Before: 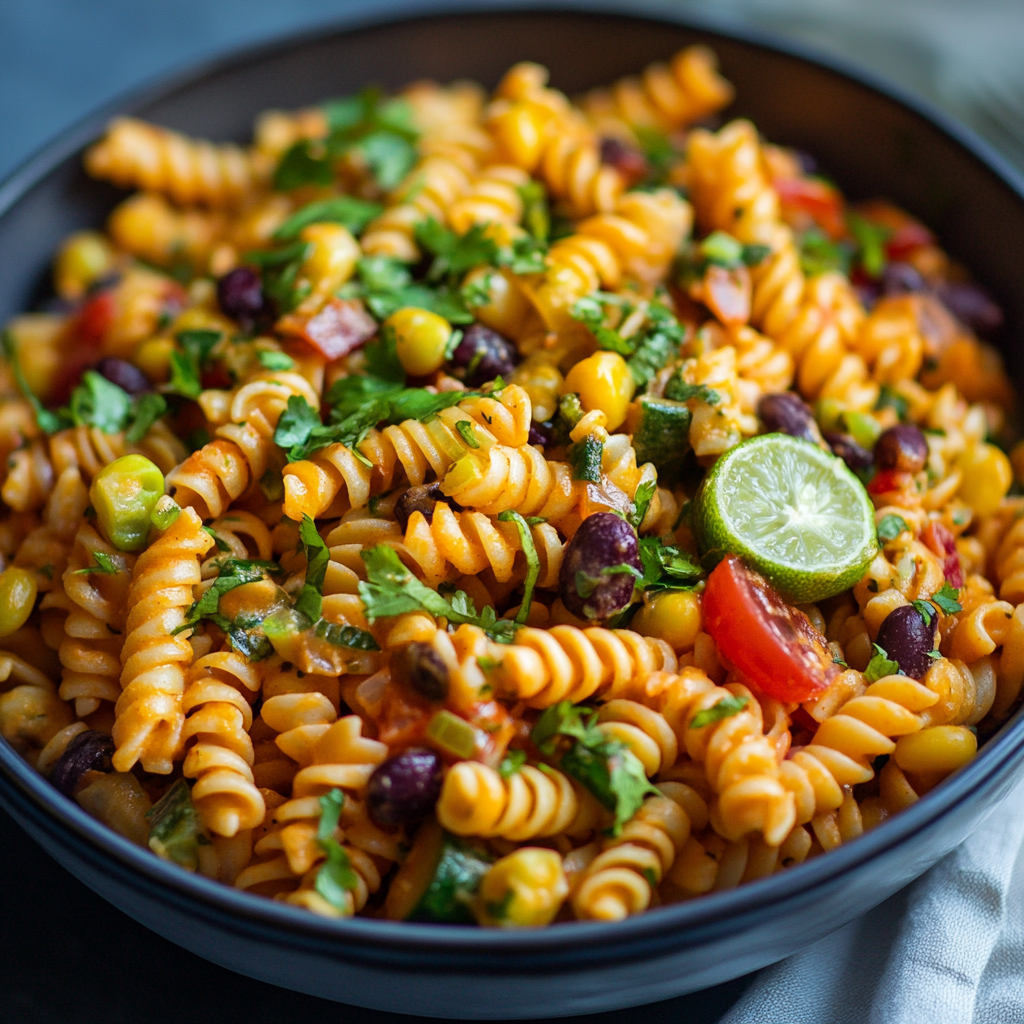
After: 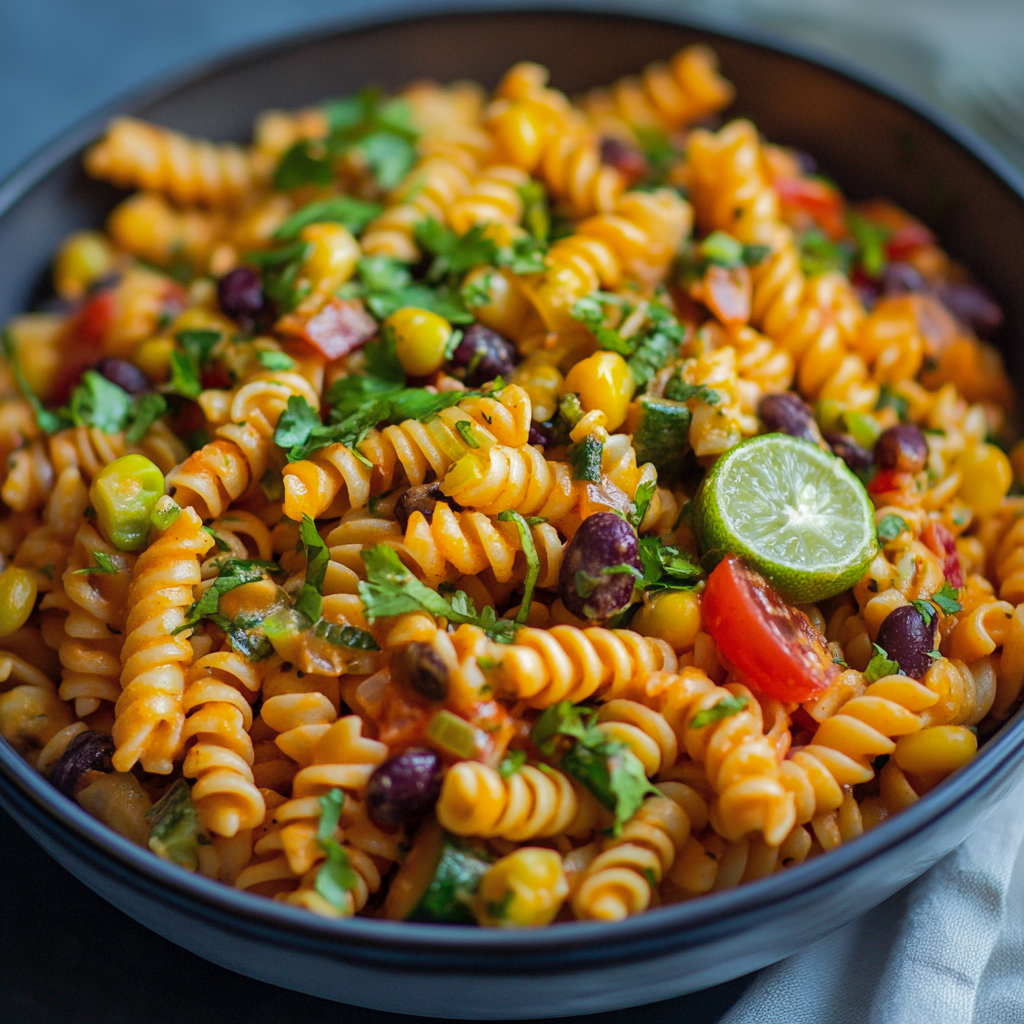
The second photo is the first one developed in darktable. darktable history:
shadows and highlights: shadows 39.9, highlights -59.98
